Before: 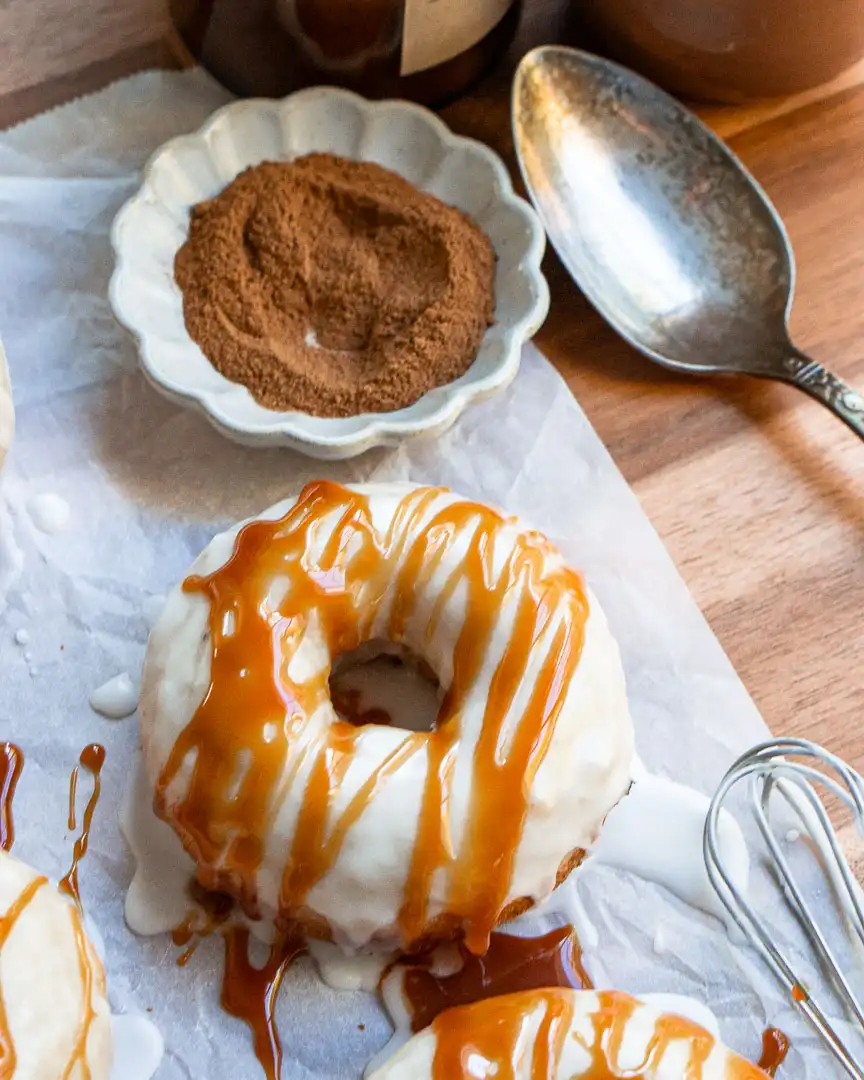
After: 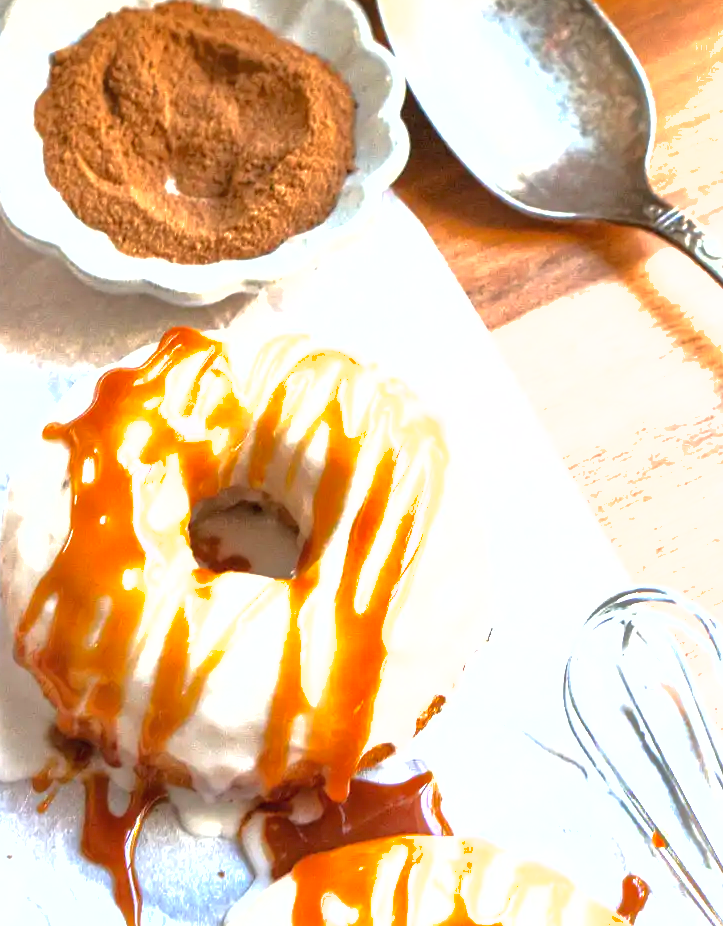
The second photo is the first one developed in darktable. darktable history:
exposure: black level correction 0, exposure 1.45 EV, compensate exposure bias true, compensate highlight preservation false
crop: left 16.315%, top 14.246%
shadows and highlights: shadows 30
